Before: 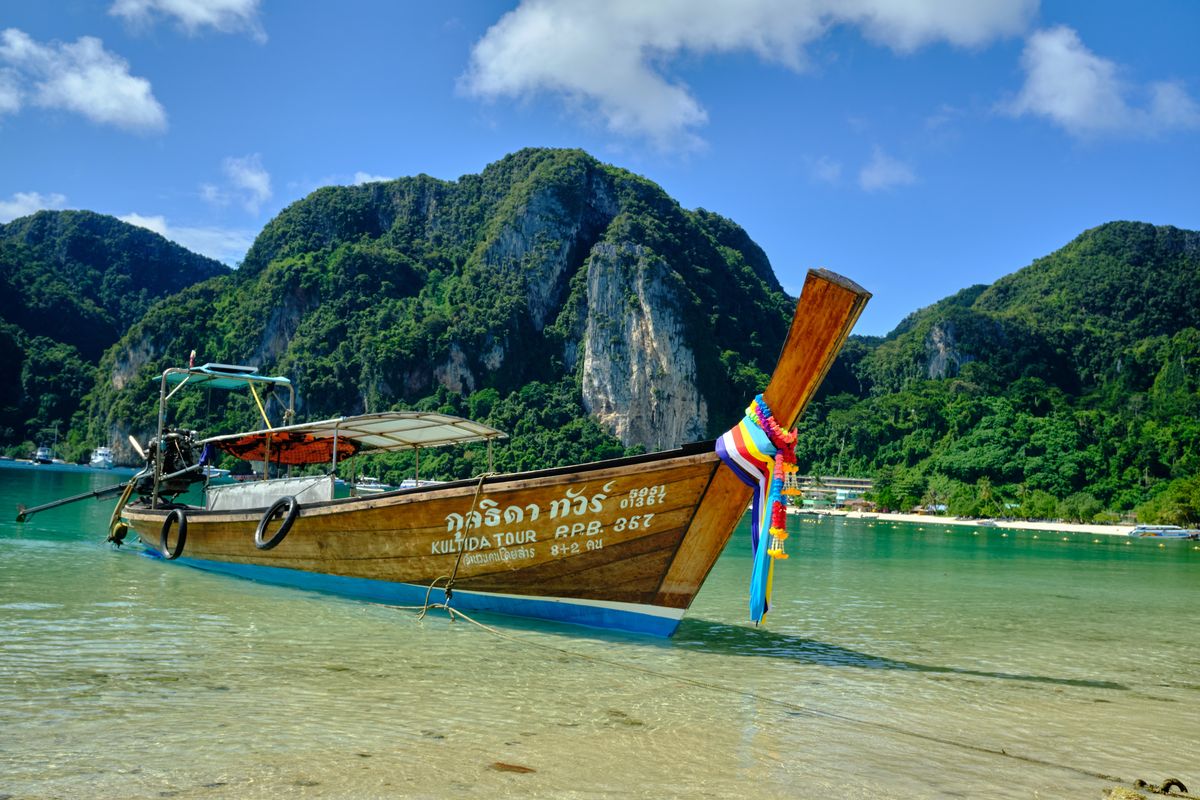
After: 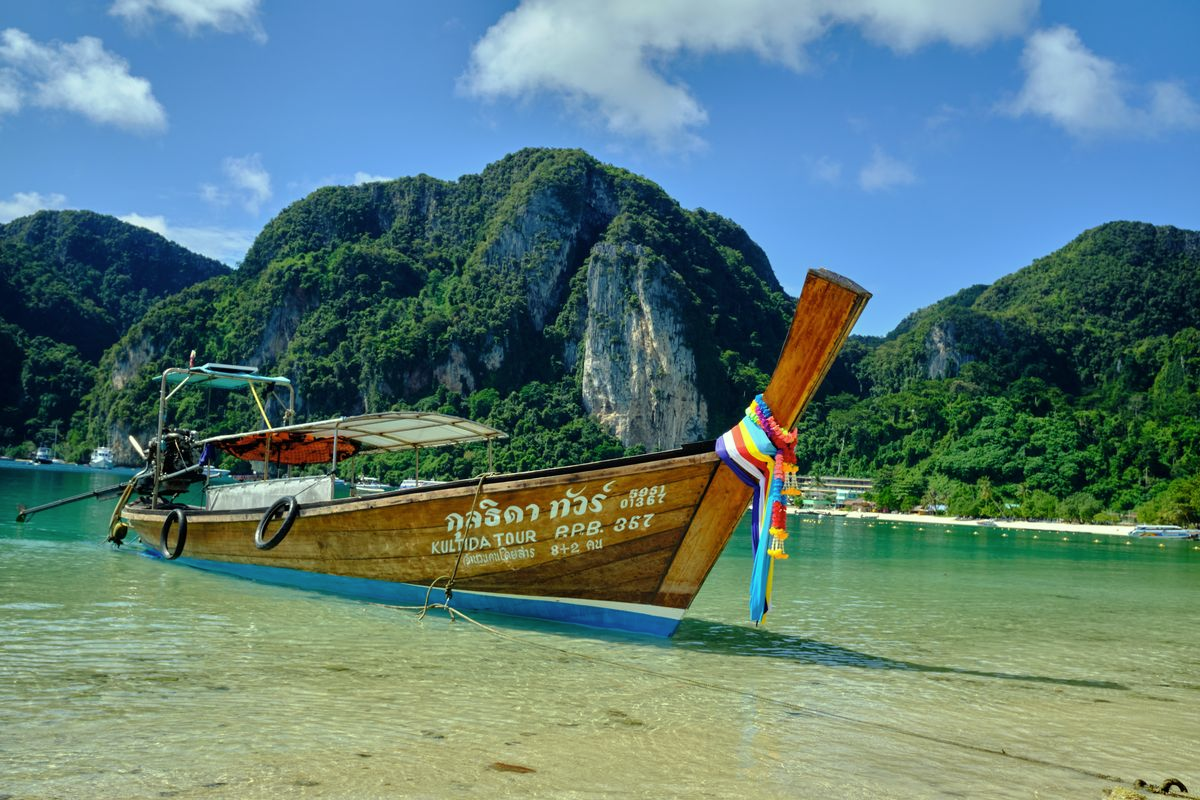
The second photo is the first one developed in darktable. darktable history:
color correction: highlights a* -4.82, highlights b* 5.04, saturation 0.936
